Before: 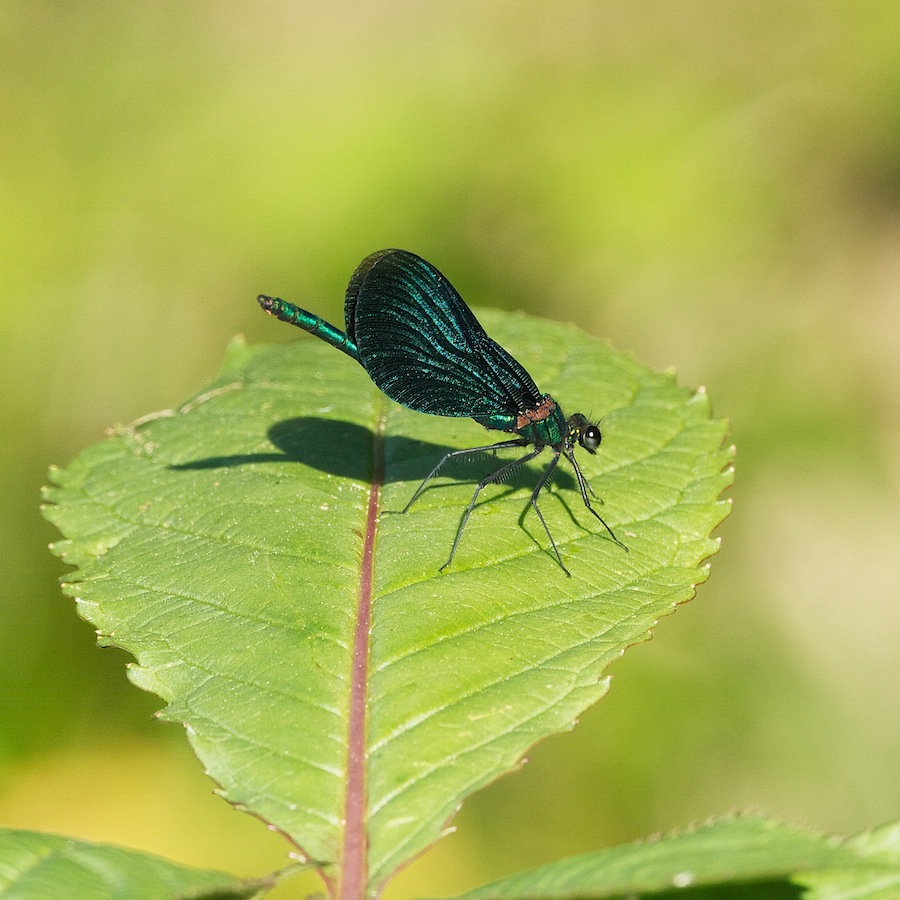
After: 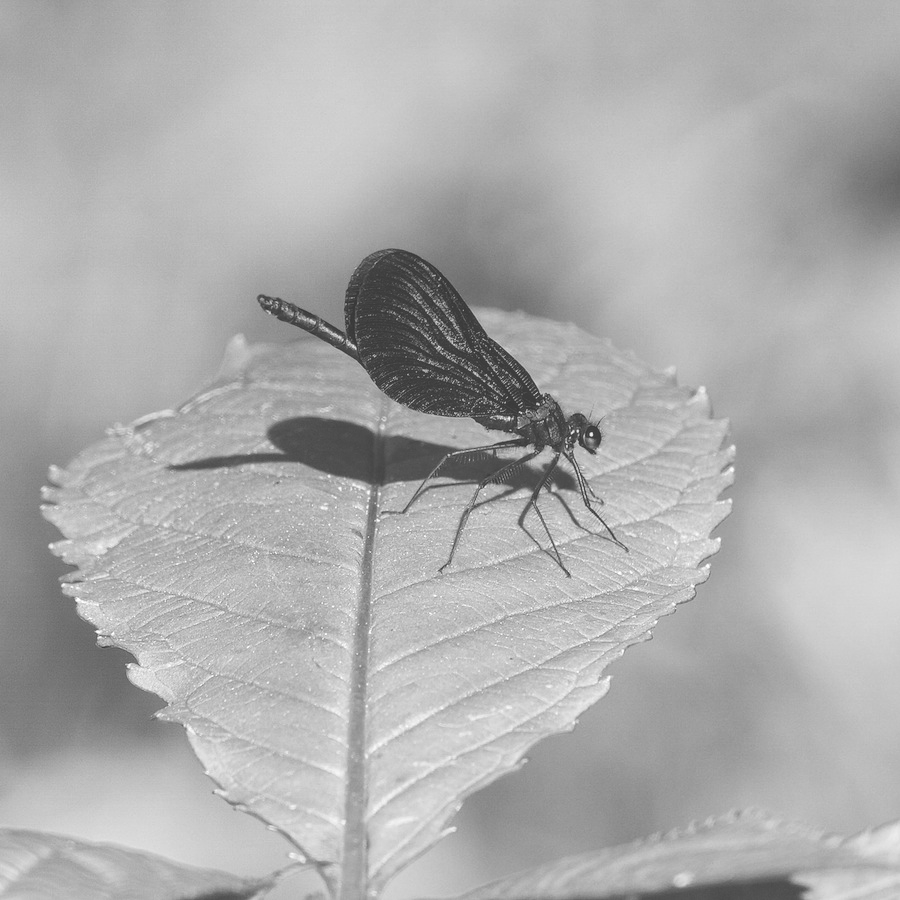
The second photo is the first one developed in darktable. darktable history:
exposure: black level correction -0.062, exposure -0.05 EV, compensate highlight preservation false
local contrast: on, module defaults
white balance: red 0.984, blue 1.059
monochrome: a 32, b 64, size 2.3
color balance rgb: linear chroma grading › global chroma -16.06%, perceptual saturation grading › global saturation -32.85%, global vibrance -23.56%
